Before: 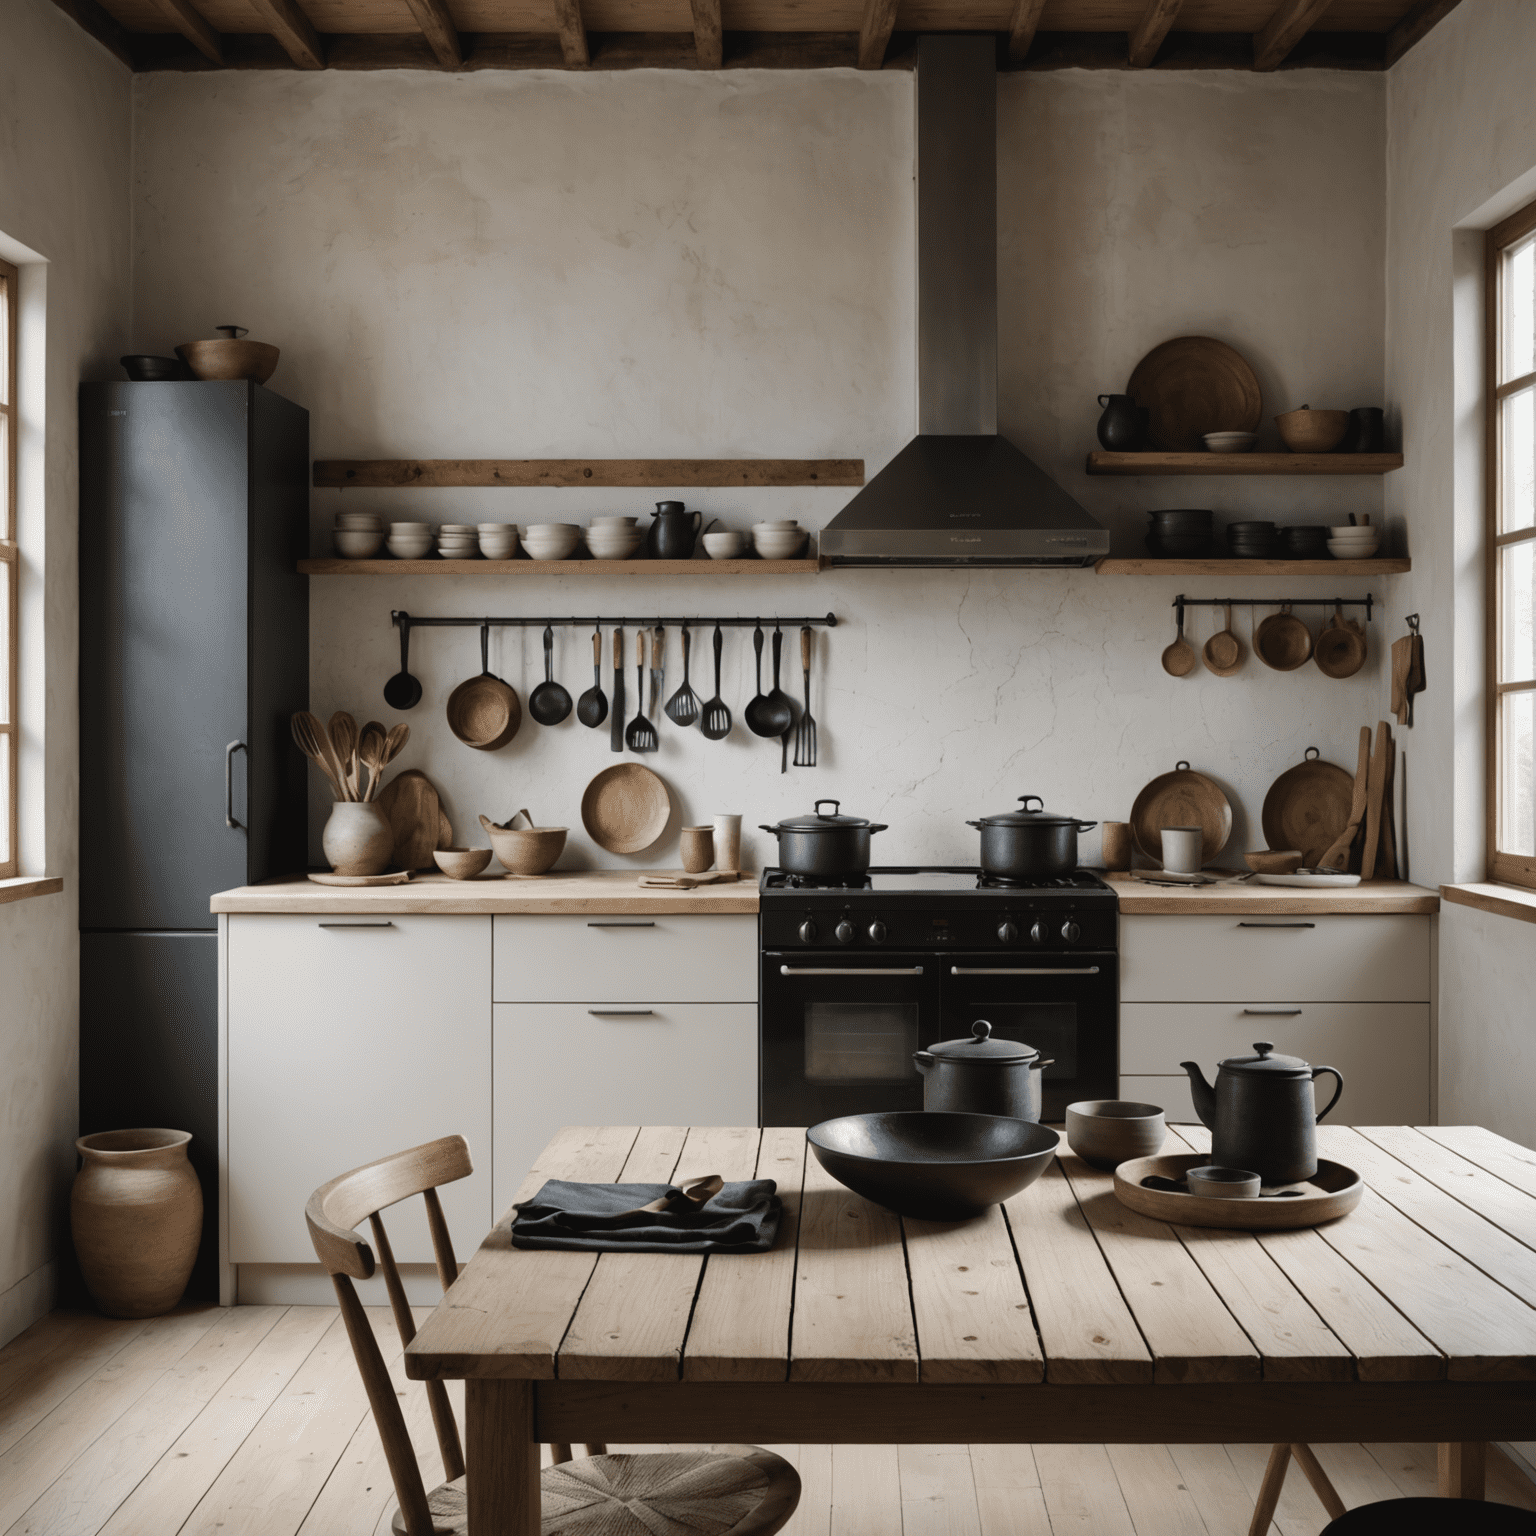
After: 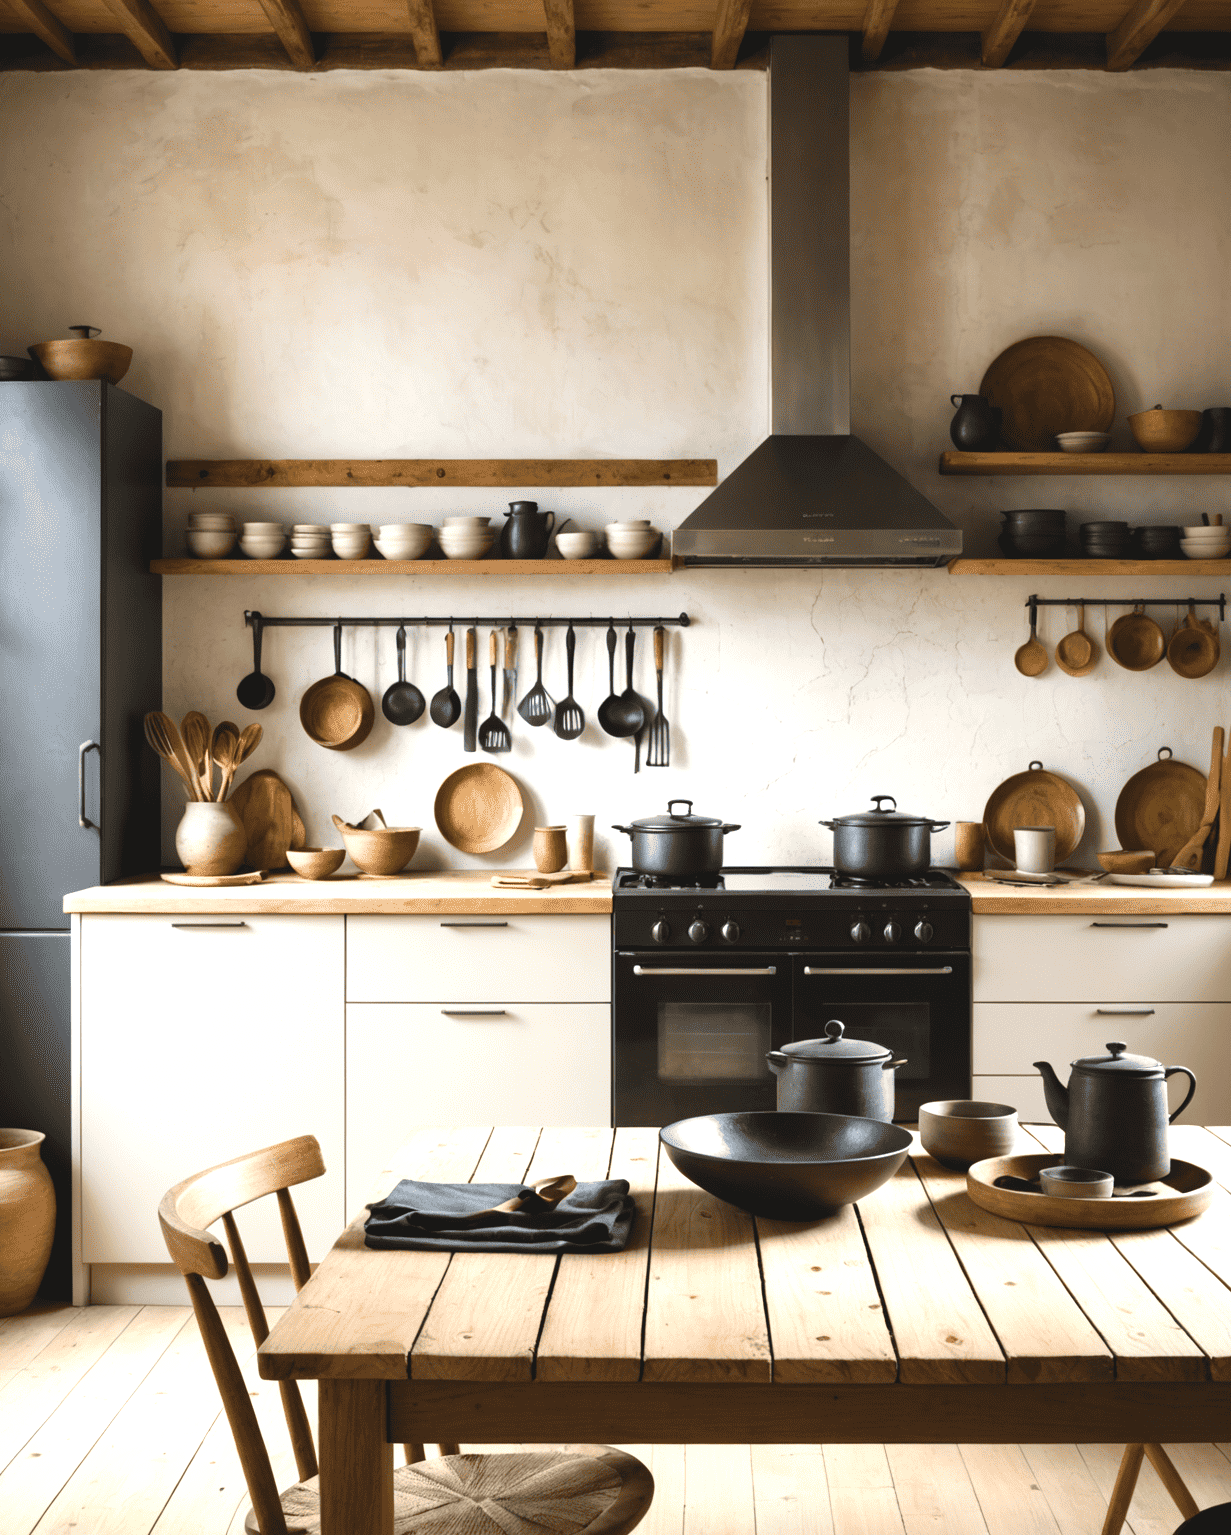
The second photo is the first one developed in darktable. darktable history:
exposure: black level correction 0, exposure 1.1 EV, compensate highlight preservation false
white balance: emerald 1
color balance rgb: linear chroma grading › global chroma 15%, perceptual saturation grading › global saturation 30%
crop and rotate: left 9.597%, right 10.195%
